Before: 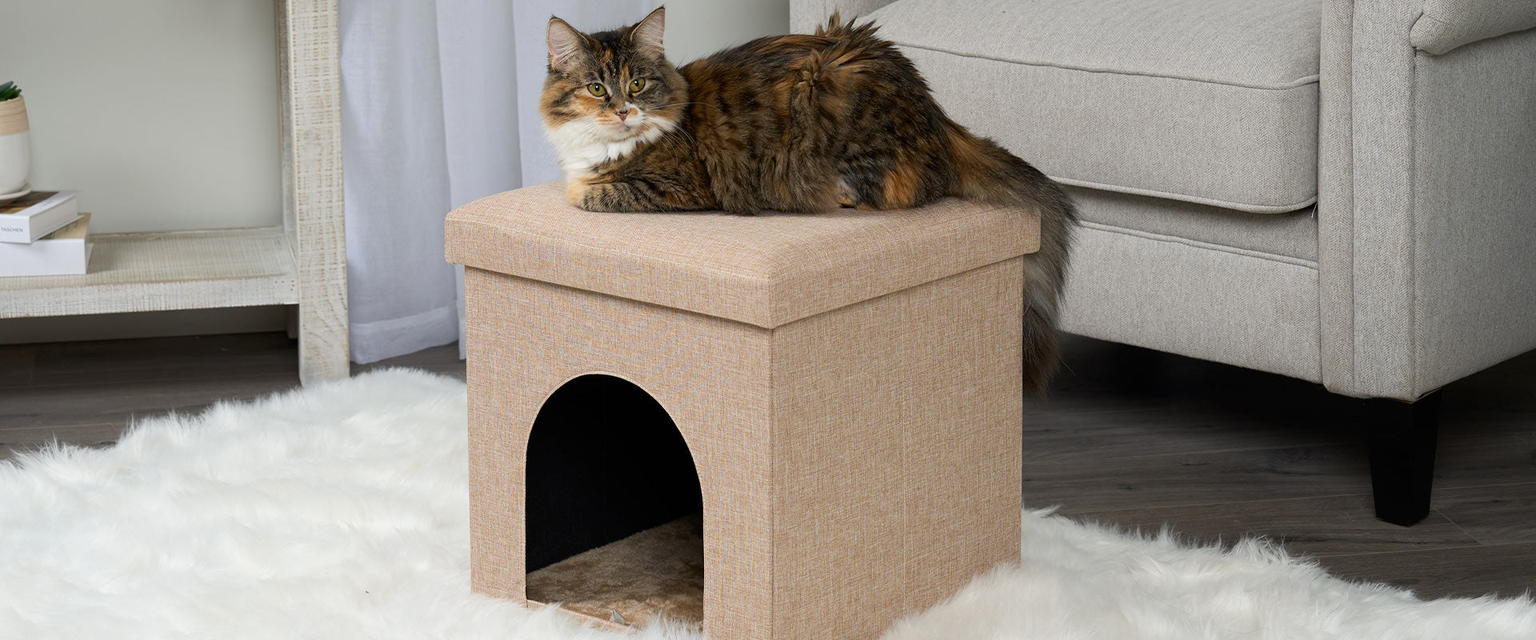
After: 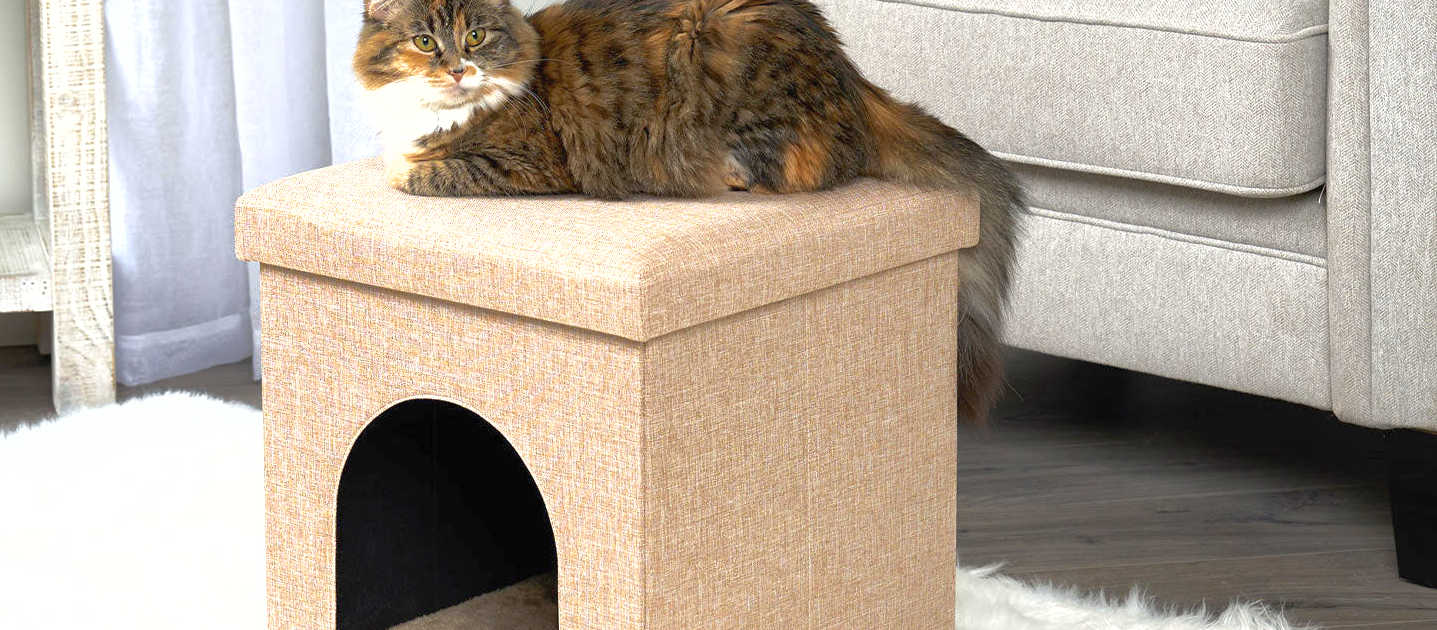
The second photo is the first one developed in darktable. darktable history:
exposure: black level correction 0, exposure 0.95 EV, compensate exposure bias true, compensate highlight preservation false
shadows and highlights: on, module defaults
crop: left 16.768%, top 8.653%, right 8.362%, bottom 12.485%
